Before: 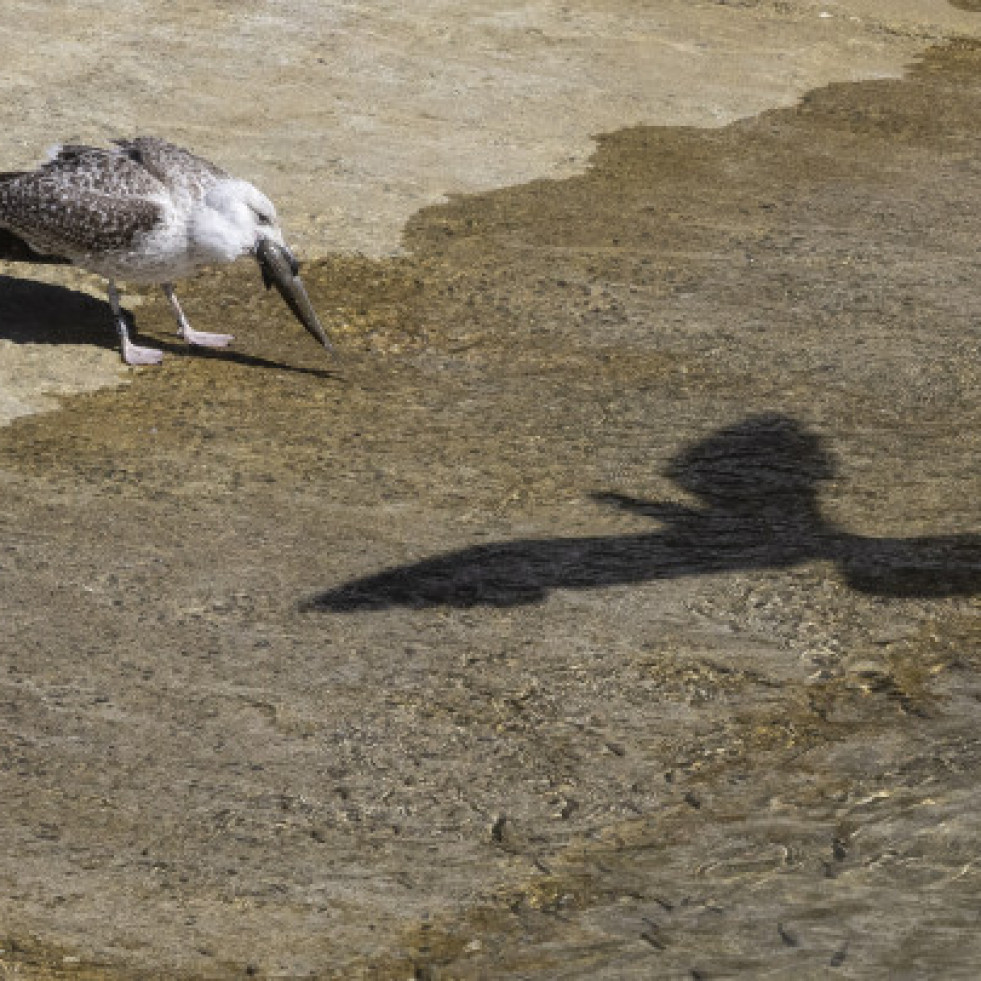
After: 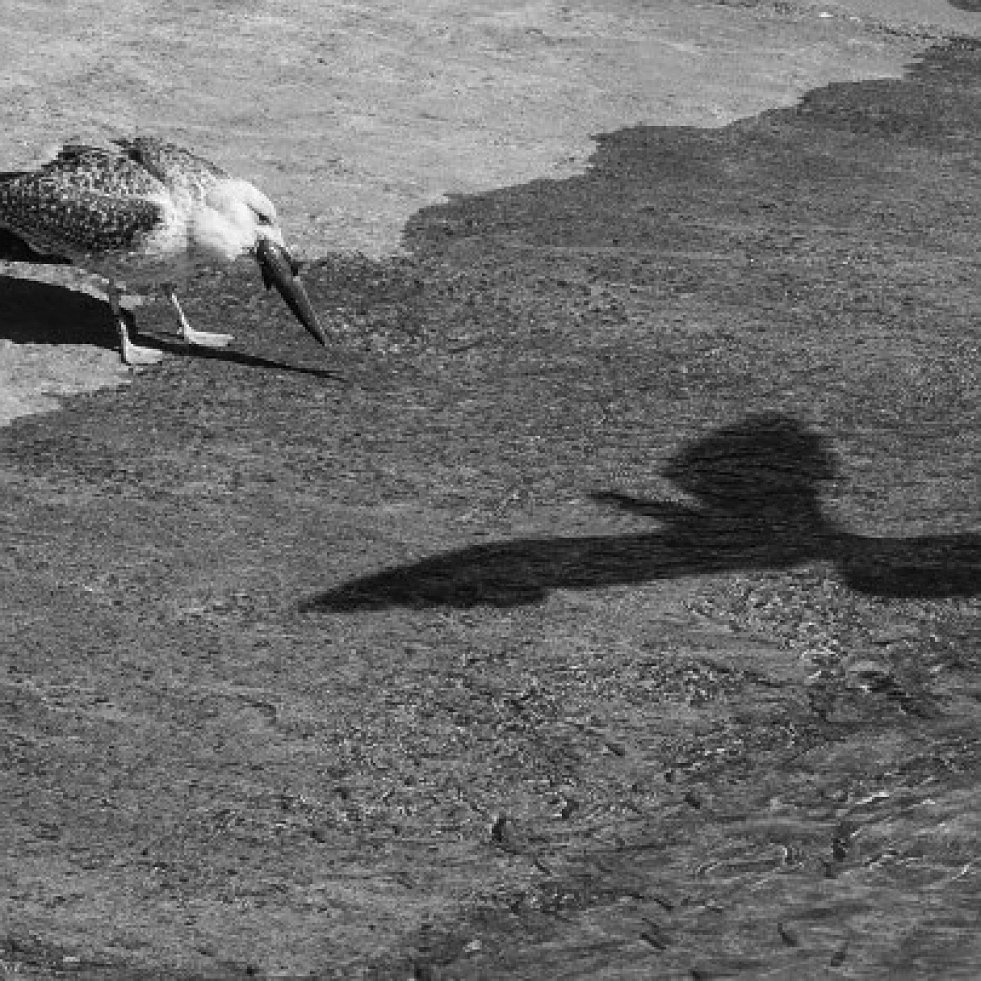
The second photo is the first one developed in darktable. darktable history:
tone equalizer: on, module defaults
monochrome: a -4.13, b 5.16, size 1
contrast brightness saturation: contrast 0.16, saturation 0.32
sharpen: on, module defaults
color calibration: output gray [0.18, 0.41, 0.41, 0], gray › normalize channels true, illuminant same as pipeline (D50), adaptation XYZ, x 0.346, y 0.359, gamut compression 0
